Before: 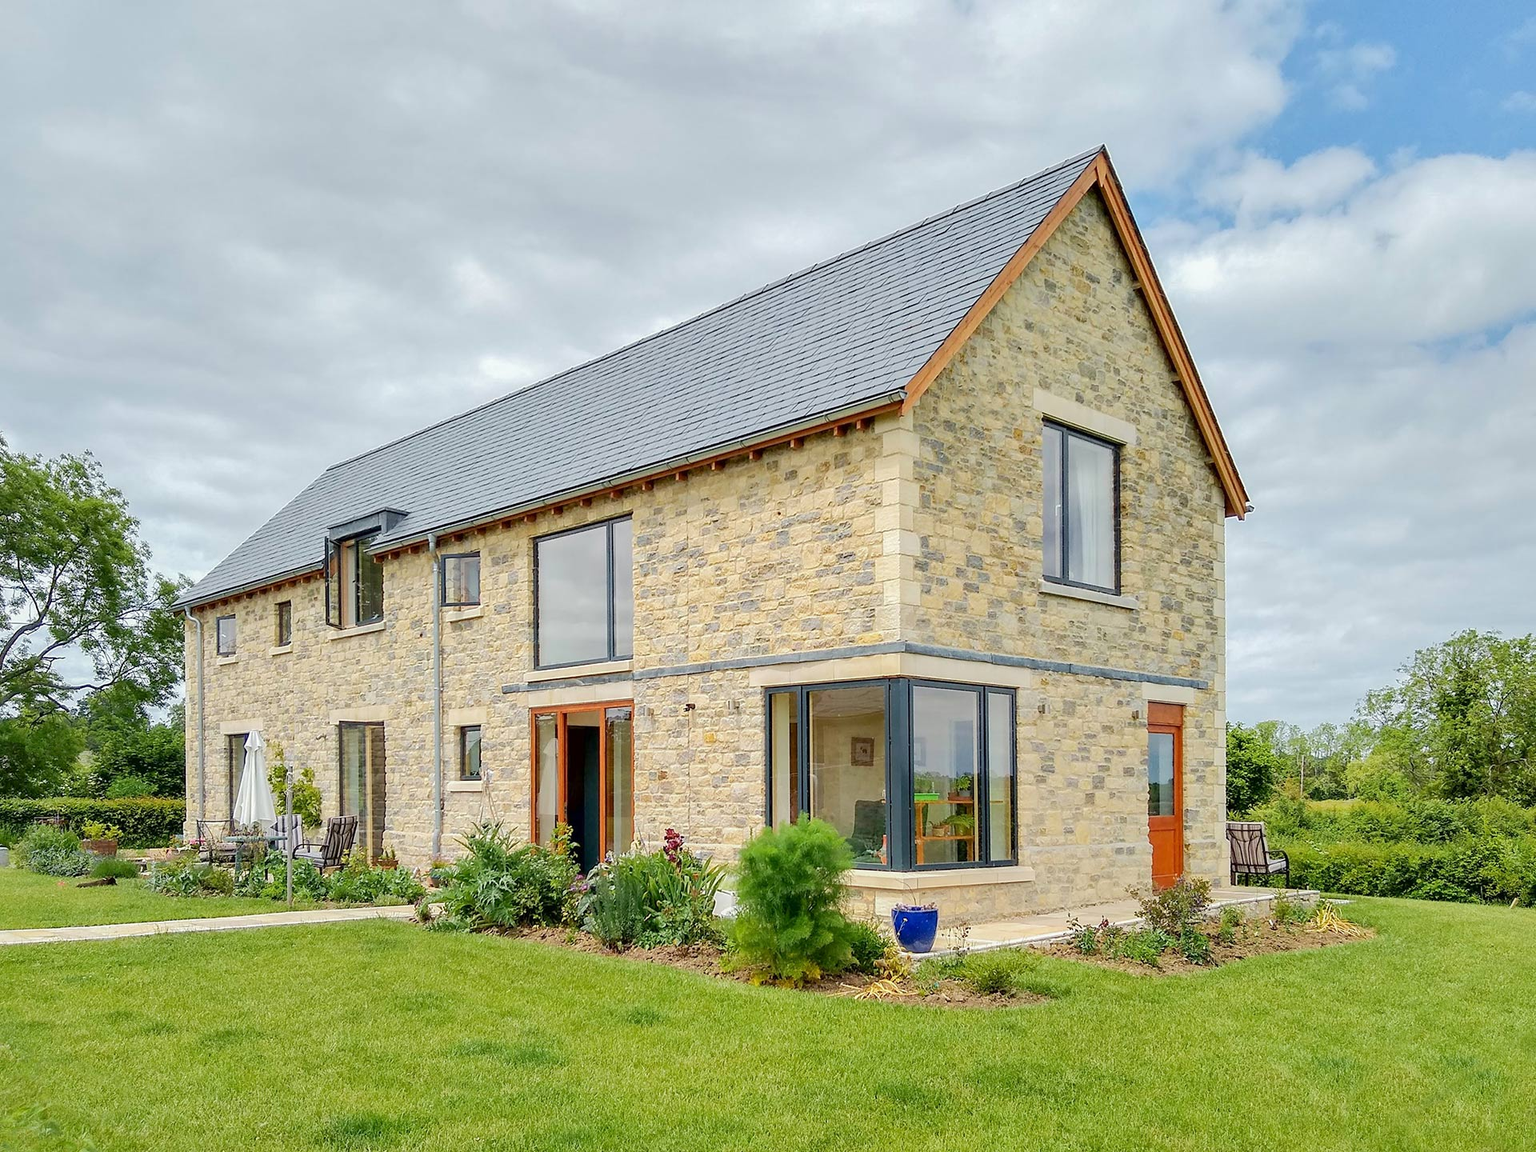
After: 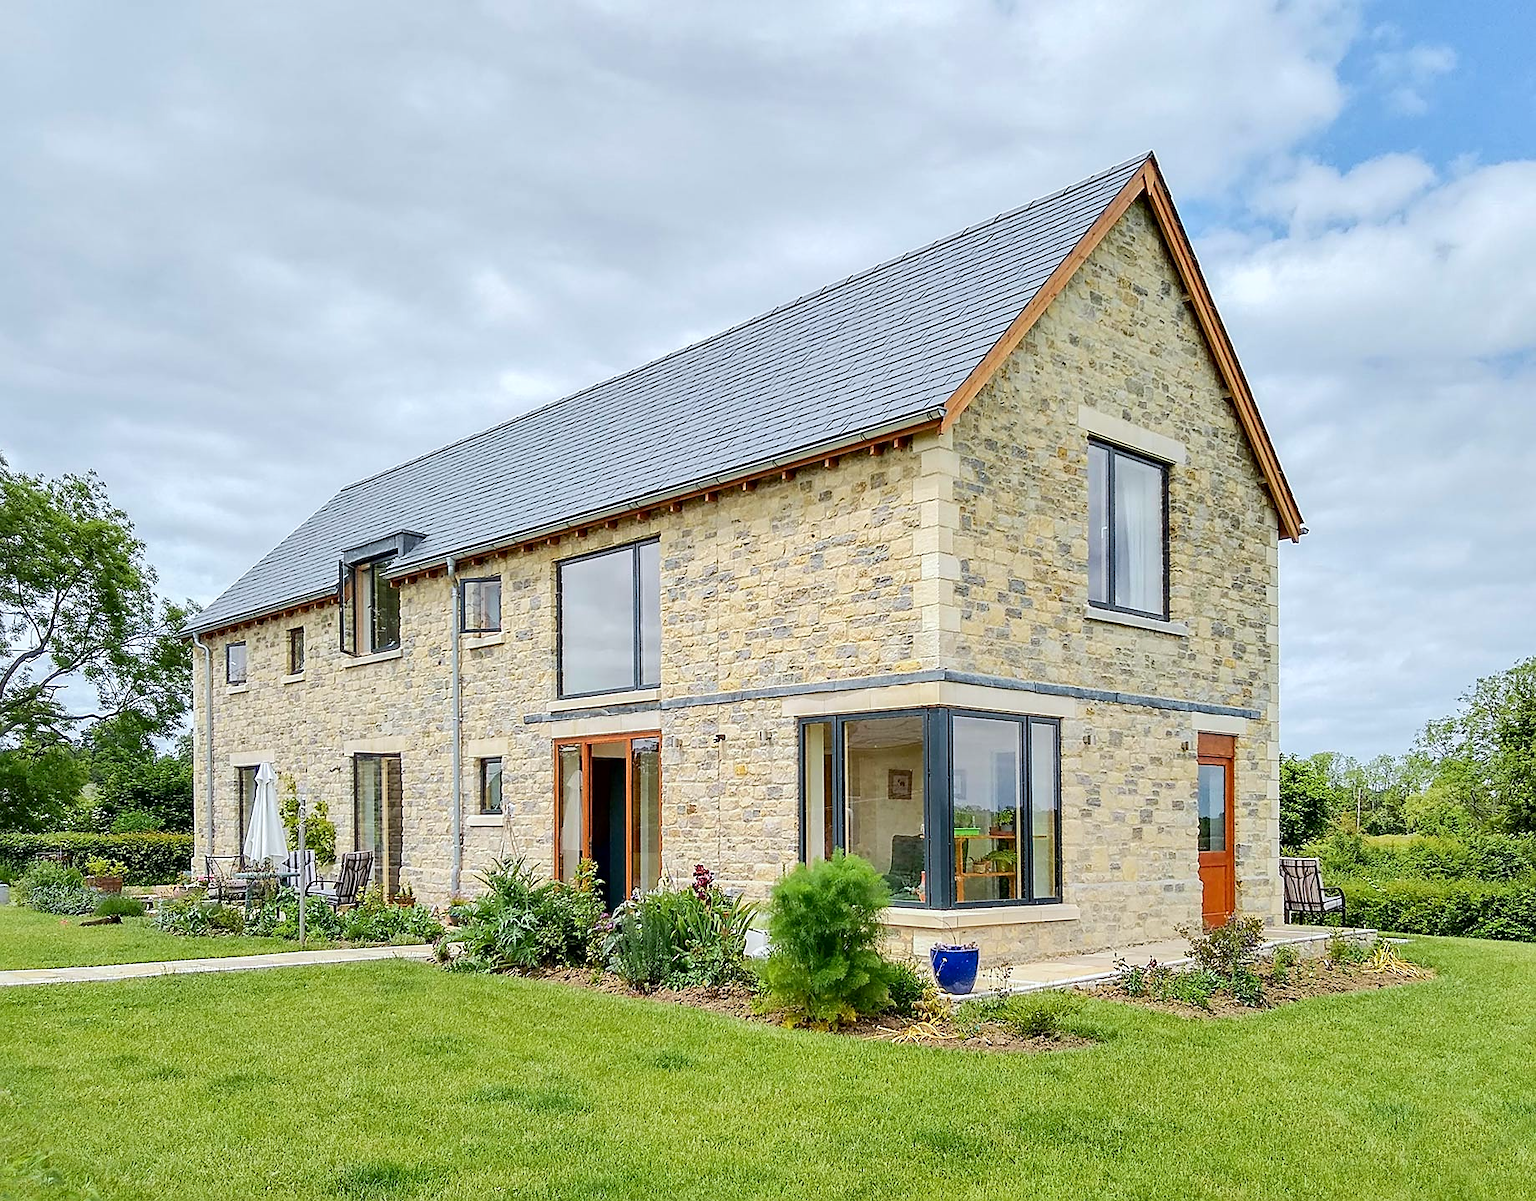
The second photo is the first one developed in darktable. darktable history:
white balance: red 0.974, blue 1.044
contrast brightness saturation: contrast 0.14
sharpen: on, module defaults
crop: right 4.126%, bottom 0.031%
